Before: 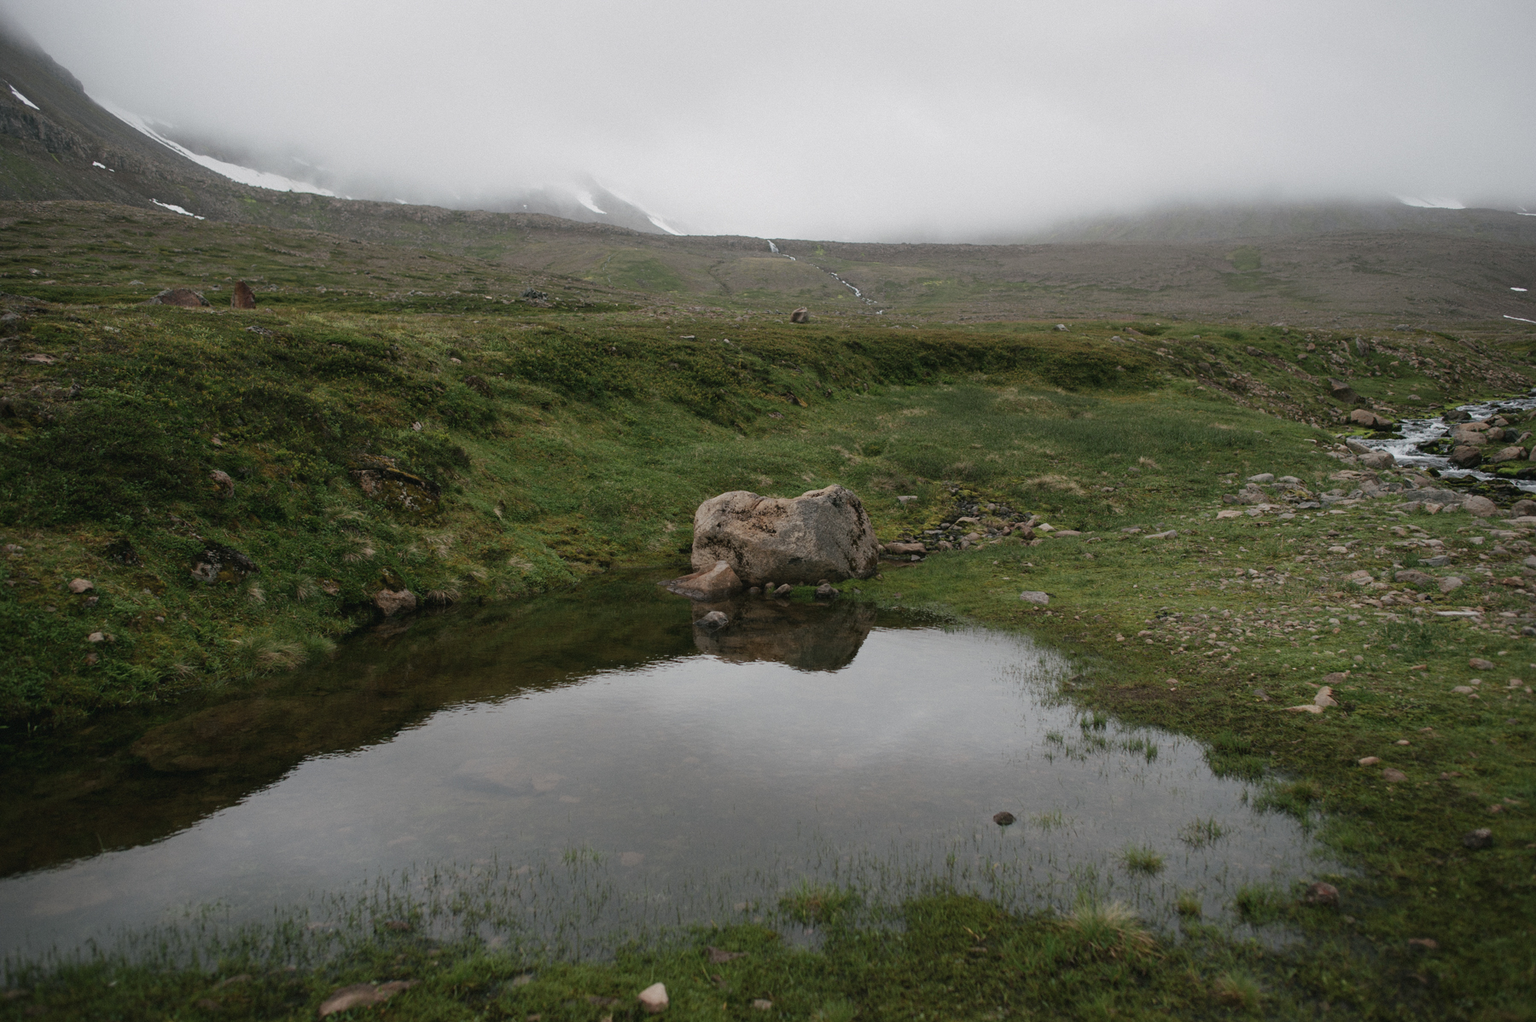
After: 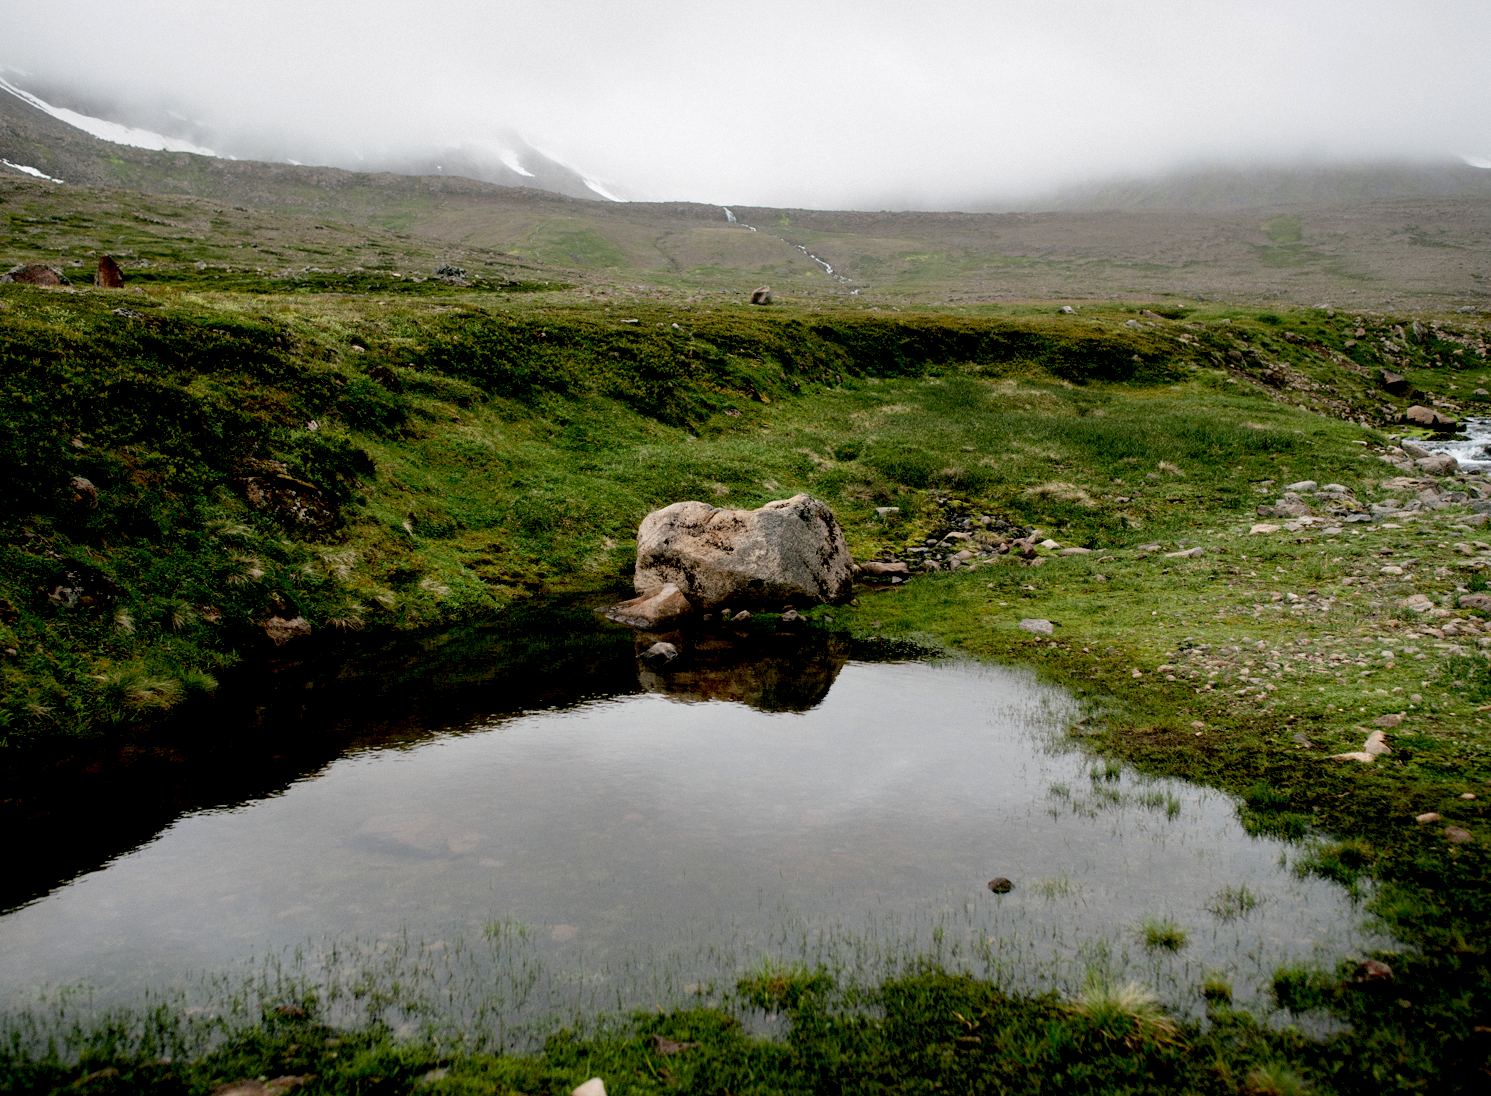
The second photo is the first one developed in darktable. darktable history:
tone equalizer: -8 EV 0.001 EV, -7 EV -0.004 EV, -6 EV 0.009 EV, -5 EV 0.032 EV, -4 EV 0.276 EV, -3 EV 0.644 EV, -2 EV 0.584 EV, -1 EV 0.187 EV, +0 EV 0.024 EV
exposure: black level correction 0.031, exposure 0.304 EV, compensate highlight preservation false
crop: left 9.807%, top 6.259%, right 7.334%, bottom 2.177%
haze removal: strength -0.1, adaptive false
